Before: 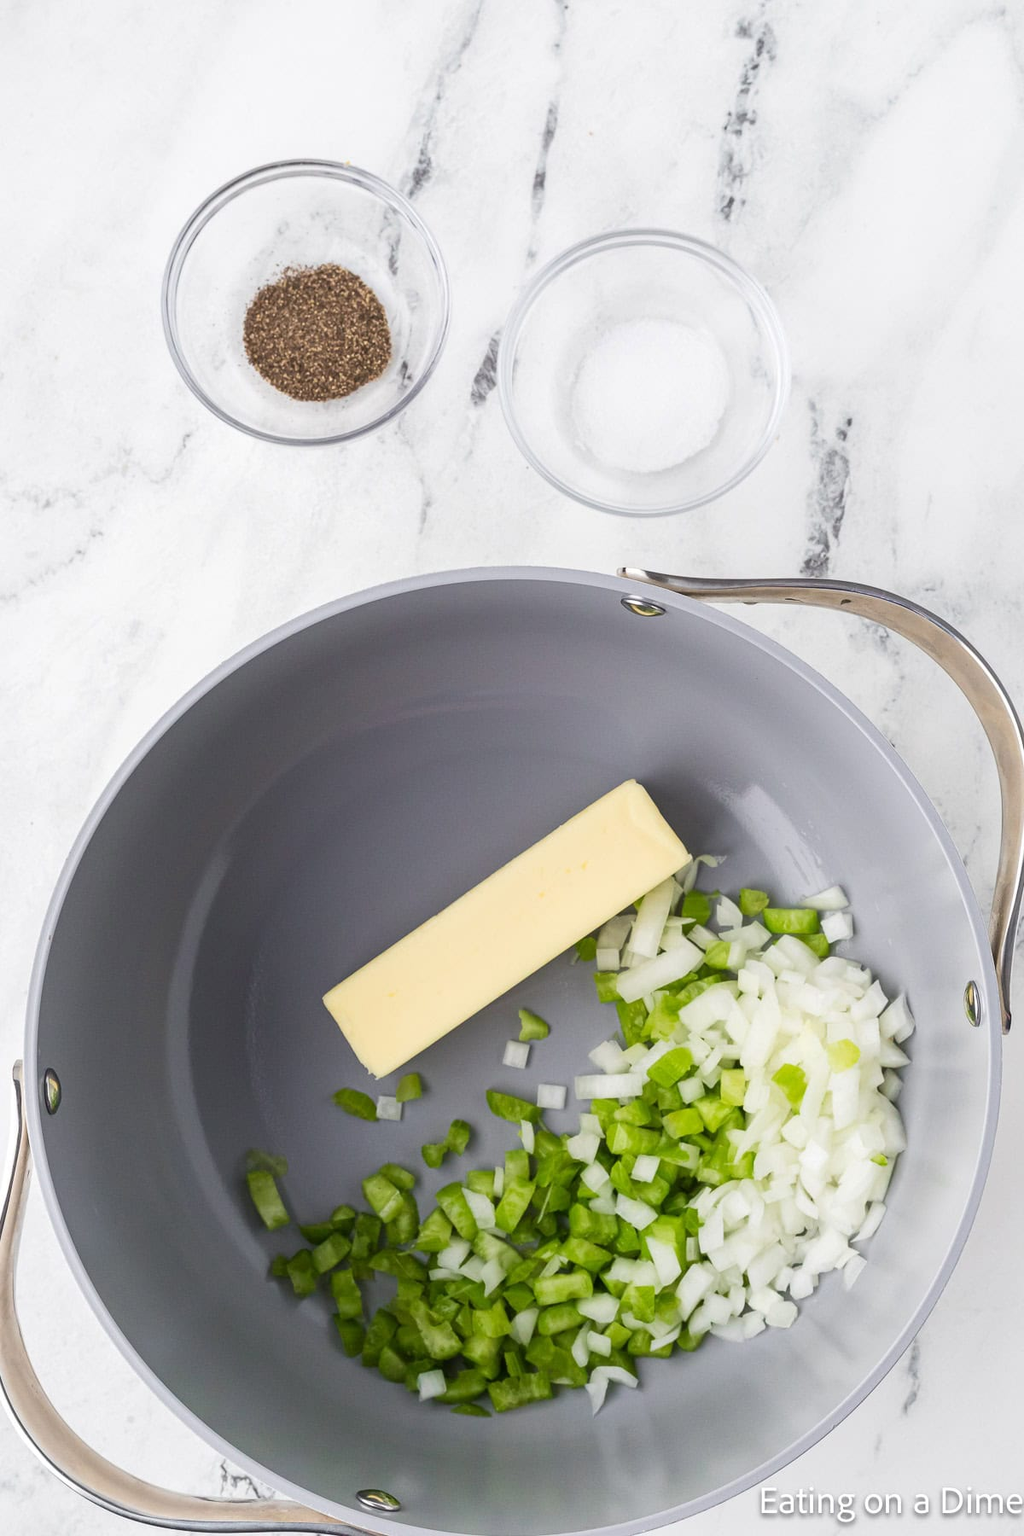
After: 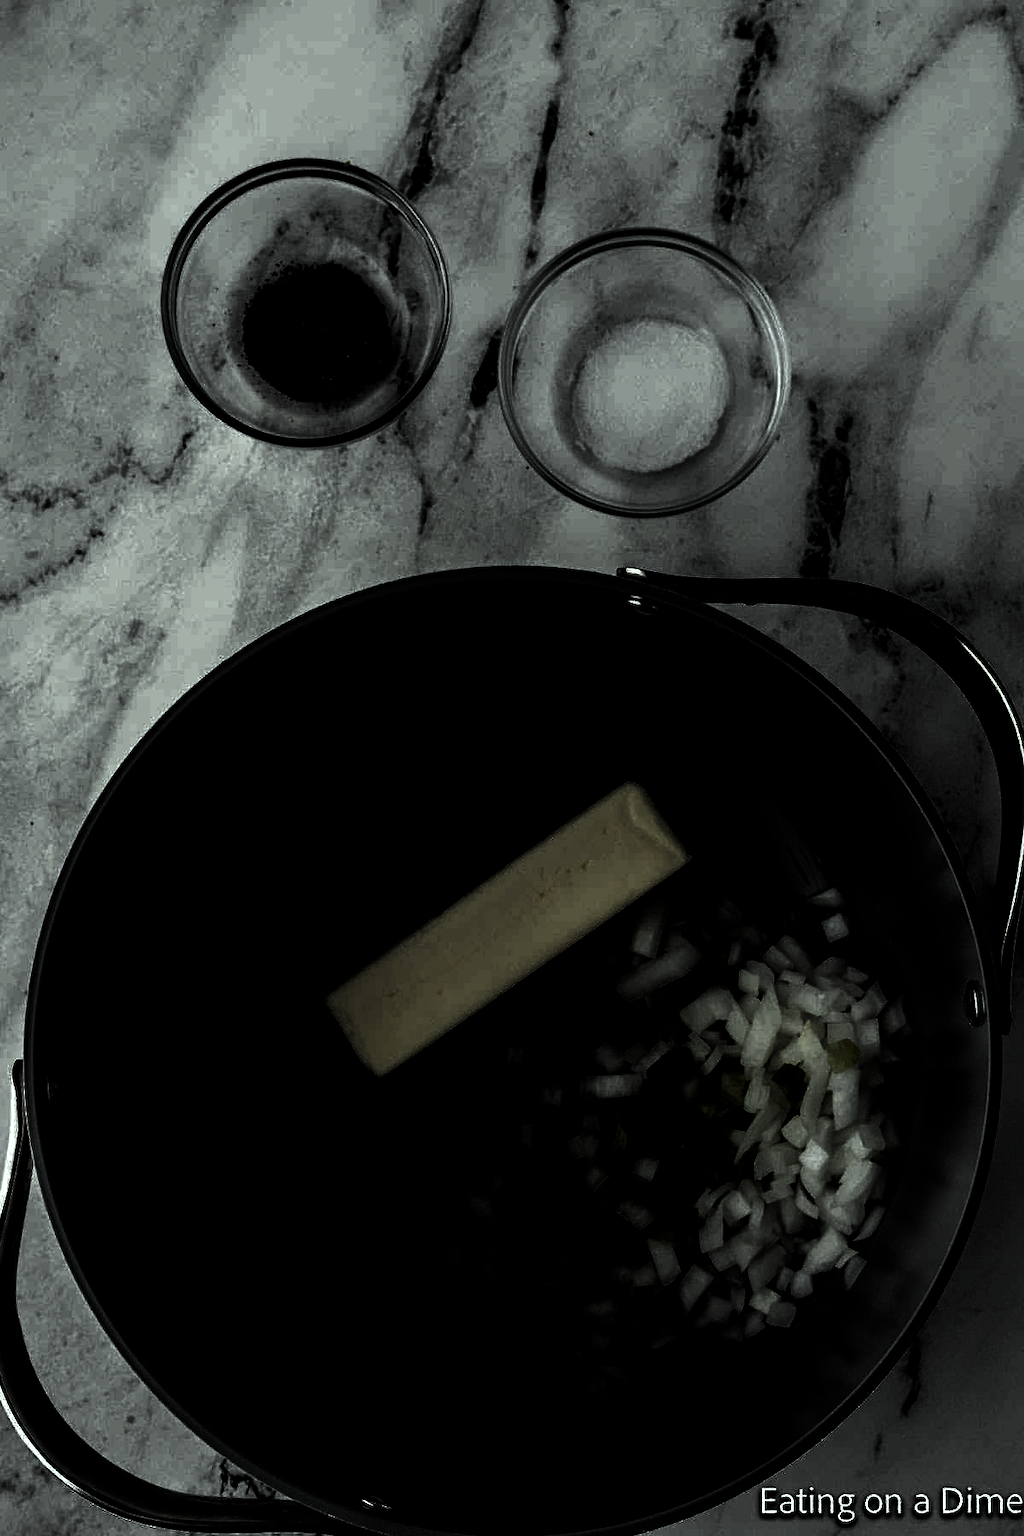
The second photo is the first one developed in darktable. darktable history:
levels: levels [0.721, 0.937, 0.997]
color correction: highlights a* -8.02, highlights b* 3.5
contrast brightness saturation: saturation 0.506
